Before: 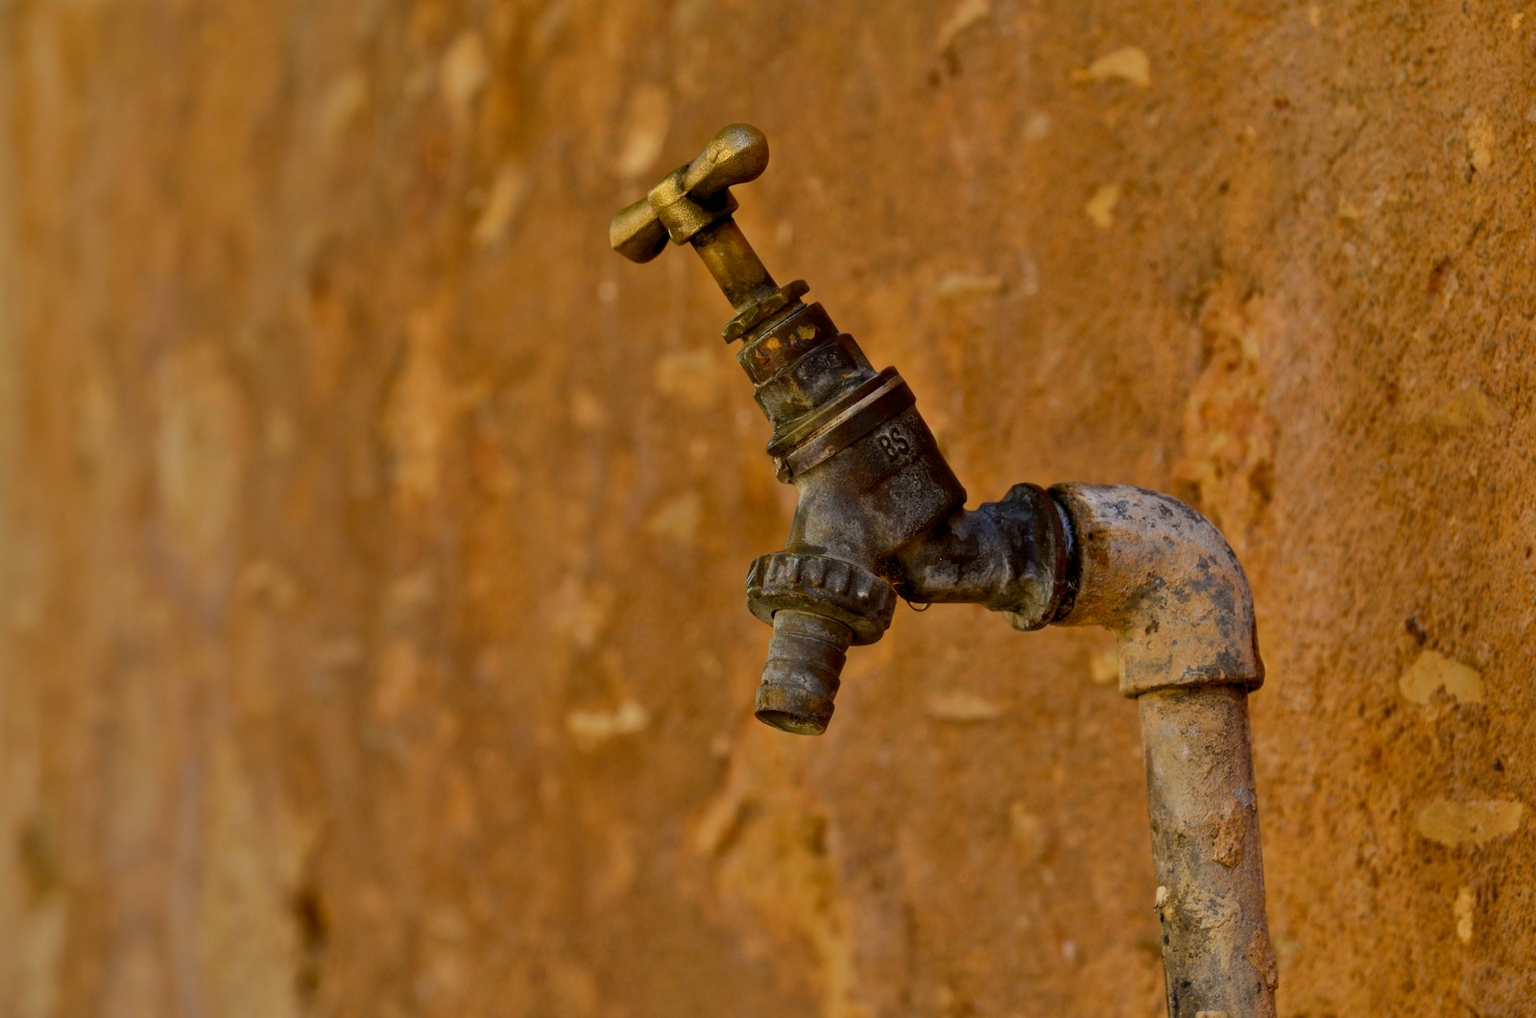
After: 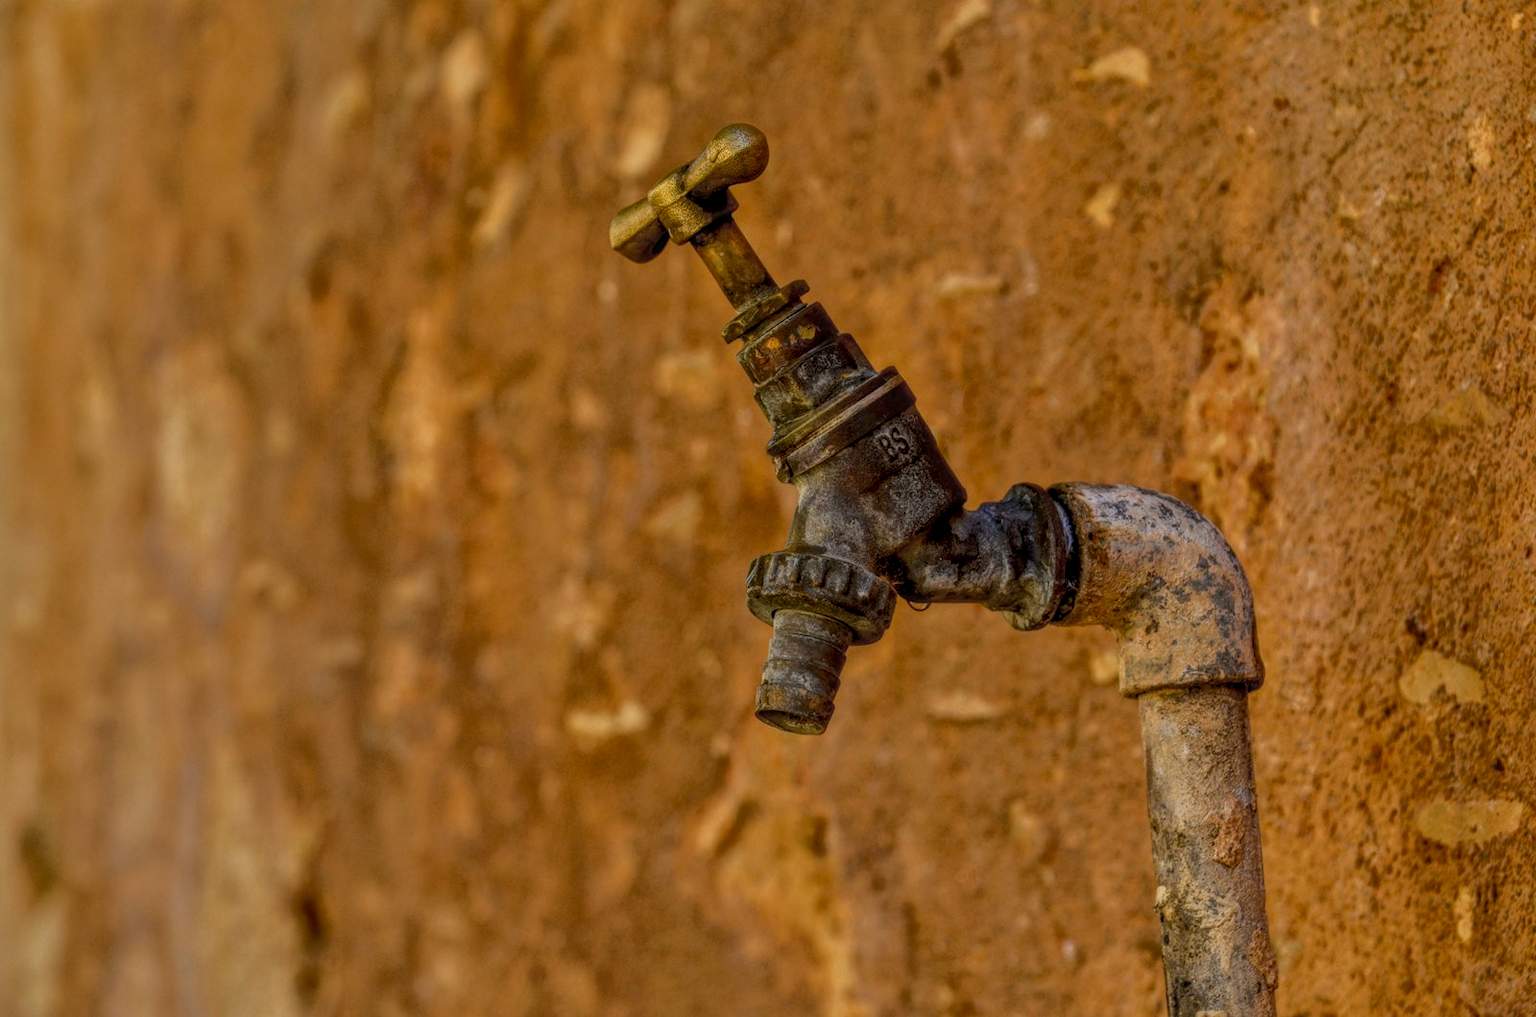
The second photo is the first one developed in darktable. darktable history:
local contrast: highlights 20%, shadows 30%, detail 200%, midtone range 0.2
shadows and highlights: shadows 20.91, highlights -82.73, soften with gaussian
